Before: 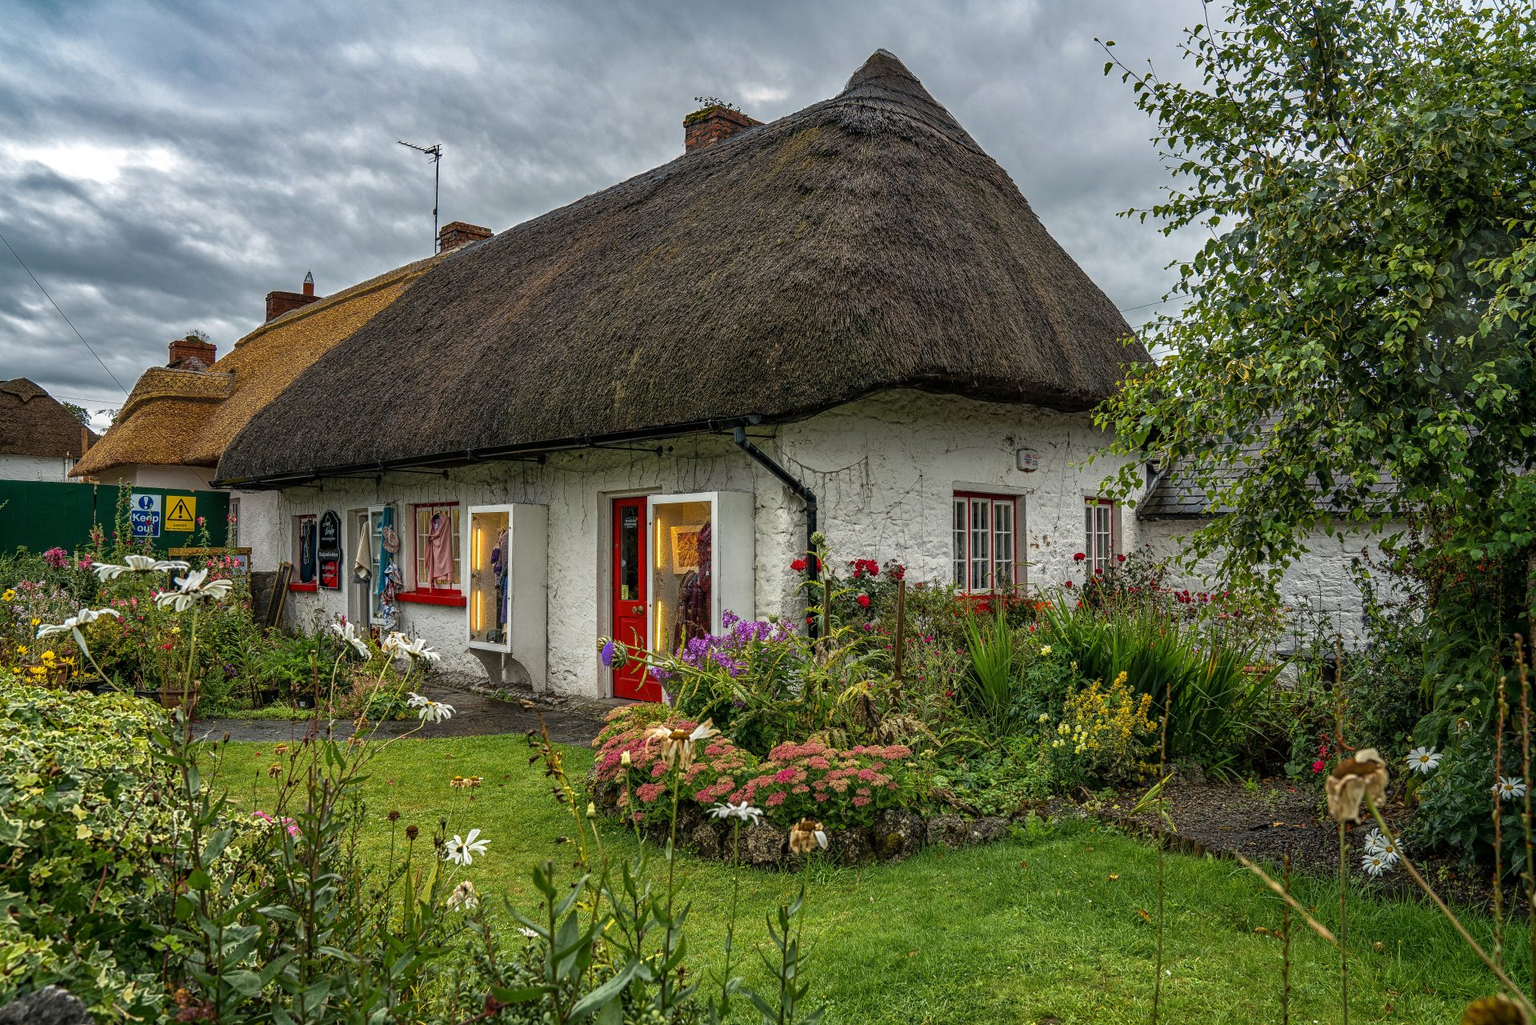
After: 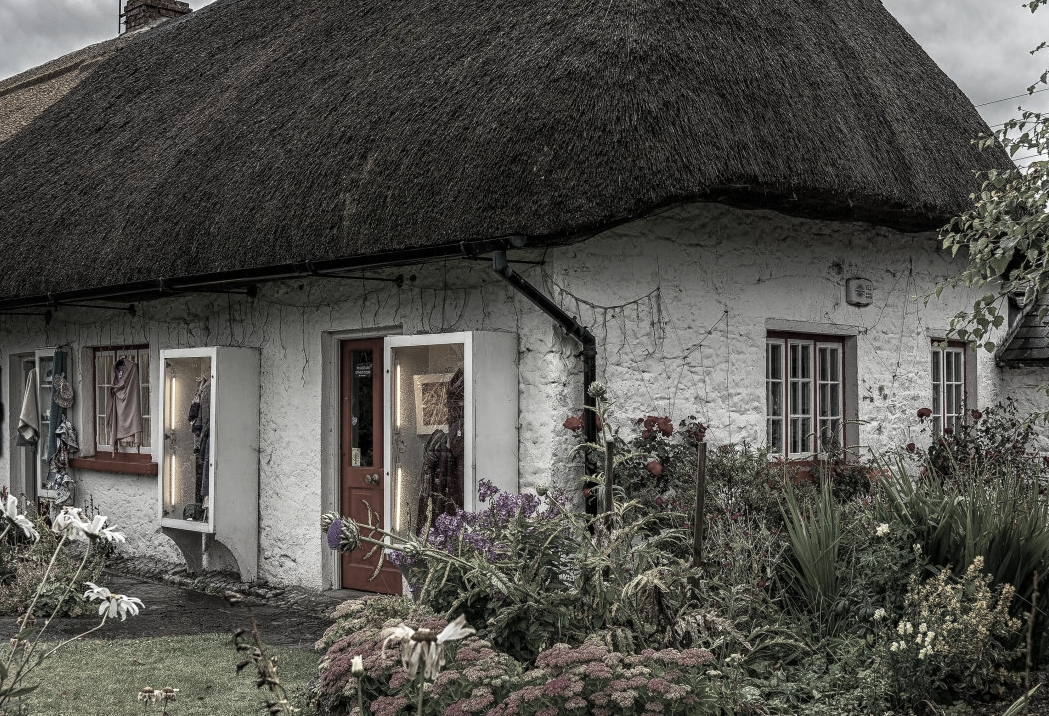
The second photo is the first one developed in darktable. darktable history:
color correction: highlights b* -0.034, saturation 0.341
shadows and highlights: shadows -53.14, highlights 84.73, soften with gaussian
contrast brightness saturation: contrast 0.104, saturation -0.353
crop and rotate: left 22.155%, top 22.15%, right 23.183%, bottom 21.879%
